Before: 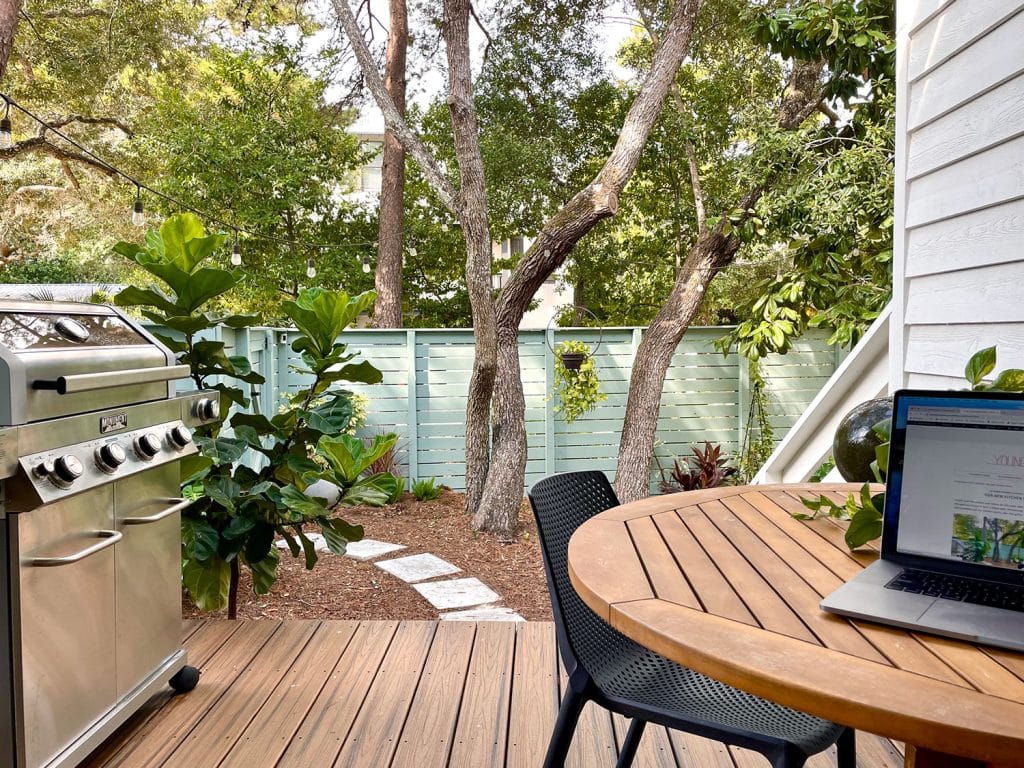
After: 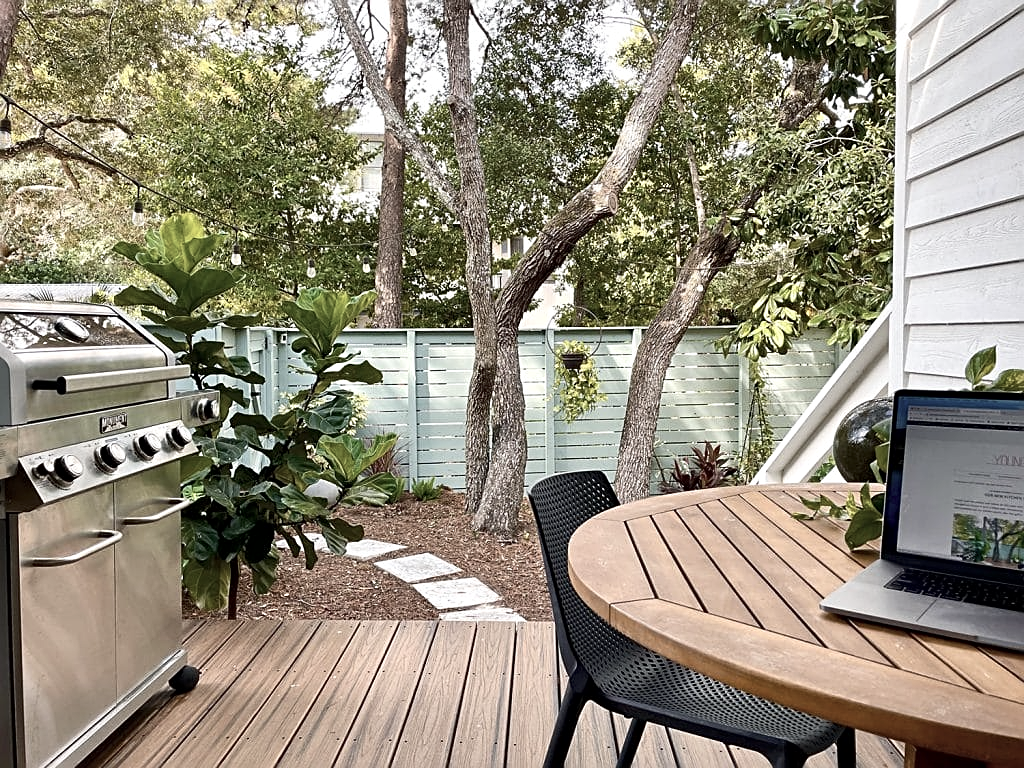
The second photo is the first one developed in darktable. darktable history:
sharpen: on, module defaults
local contrast: mode bilateral grid, contrast 20, coarseness 50, detail 120%, midtone range 0.2
contrast brightness saturation: contrast 0.1, saturation -0.36
